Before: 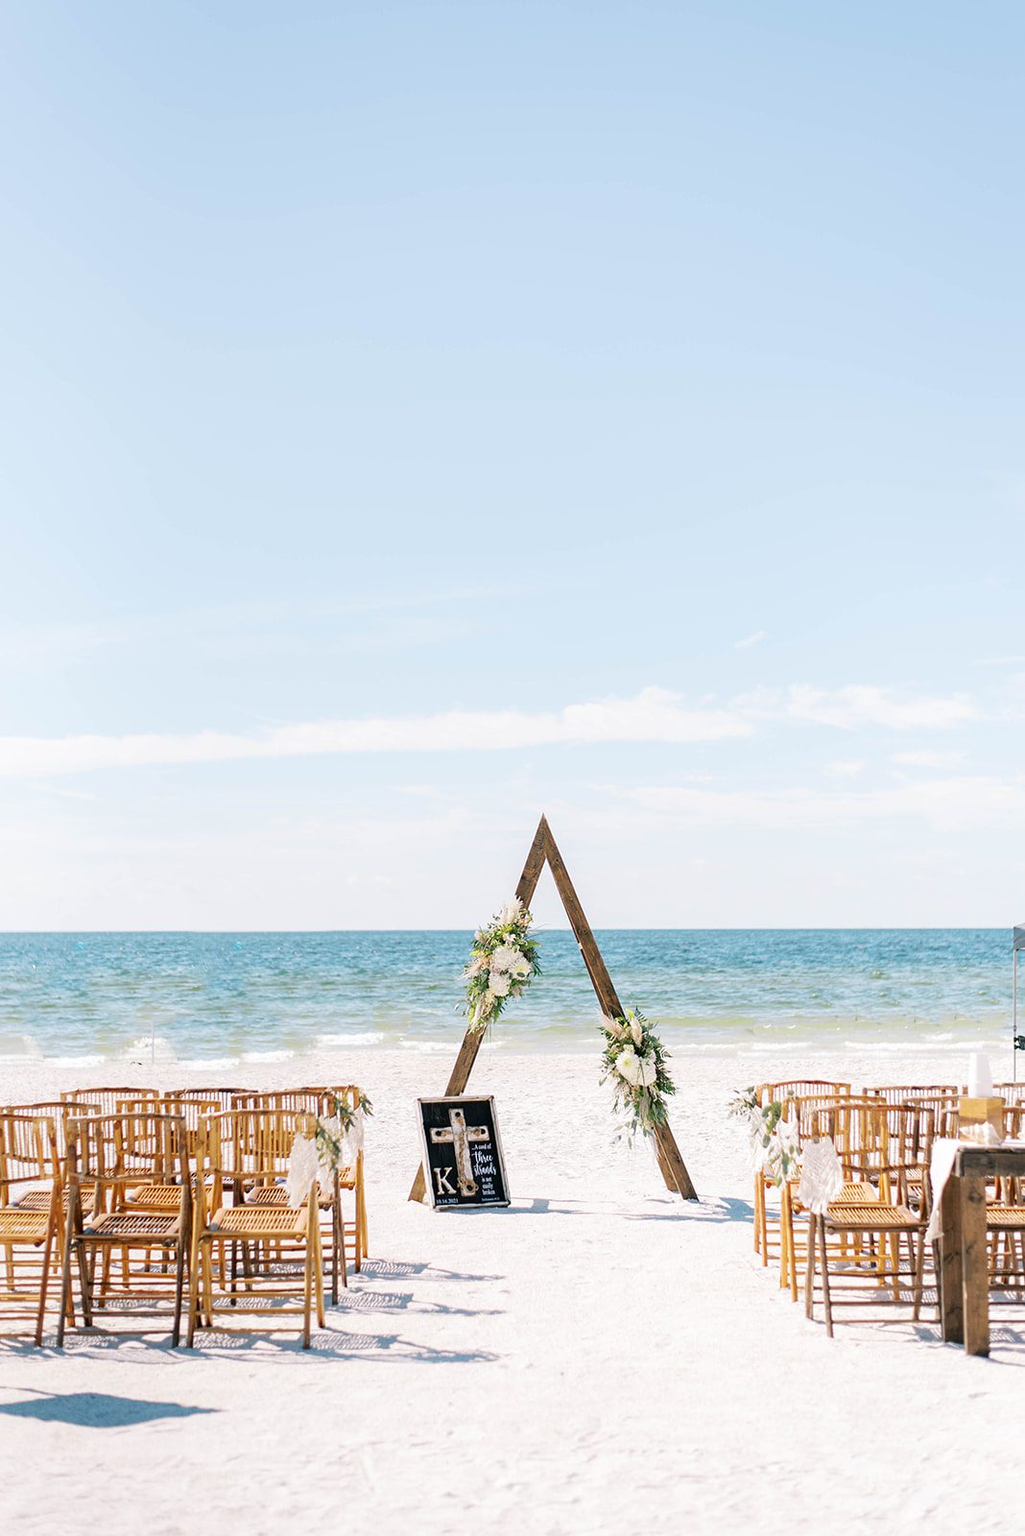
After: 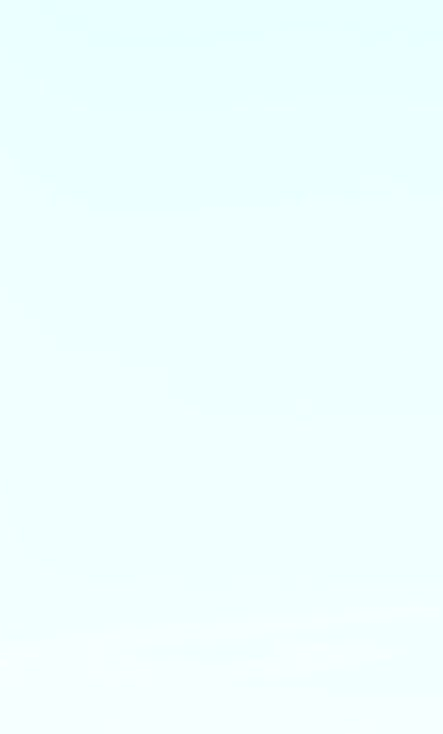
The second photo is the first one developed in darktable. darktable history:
crop and rotate: left 11.291%, top 0.084%, right 47.178%, bottom 54.007%
exposure: black level correction 0, exposure 1.679 EV, compensate highlight preservation false
shadows and highlights: shadows -13.41, white point adjustment 3.9, highlights 29.08
tone curve: curves: ch0 [(0, 0) (0.126, 0.086) (0.338, 0.327) (0.494, 0.55) (0.703, 0.762) (1, 1)]; ch1 [(0, 0) (0.346, 0.324) (0.45, 0.431) (0.5, 0.5) (0.522, 0.517) (0.55, 0.578) (1, 1)]; ch2 [(0, 0) (0.44, 0.424) (0.501, 0.499) (0.554, 0.563) (0.622, 0.667) (0.707, 0.746) (1, 1)], preserve colors none
